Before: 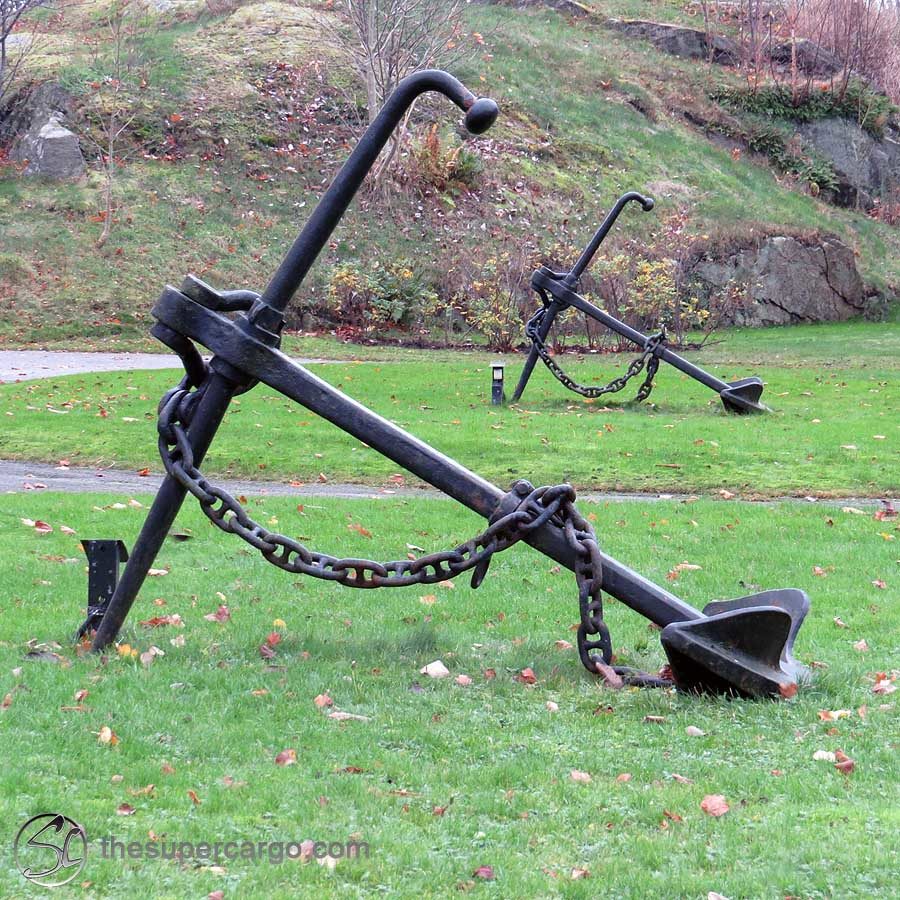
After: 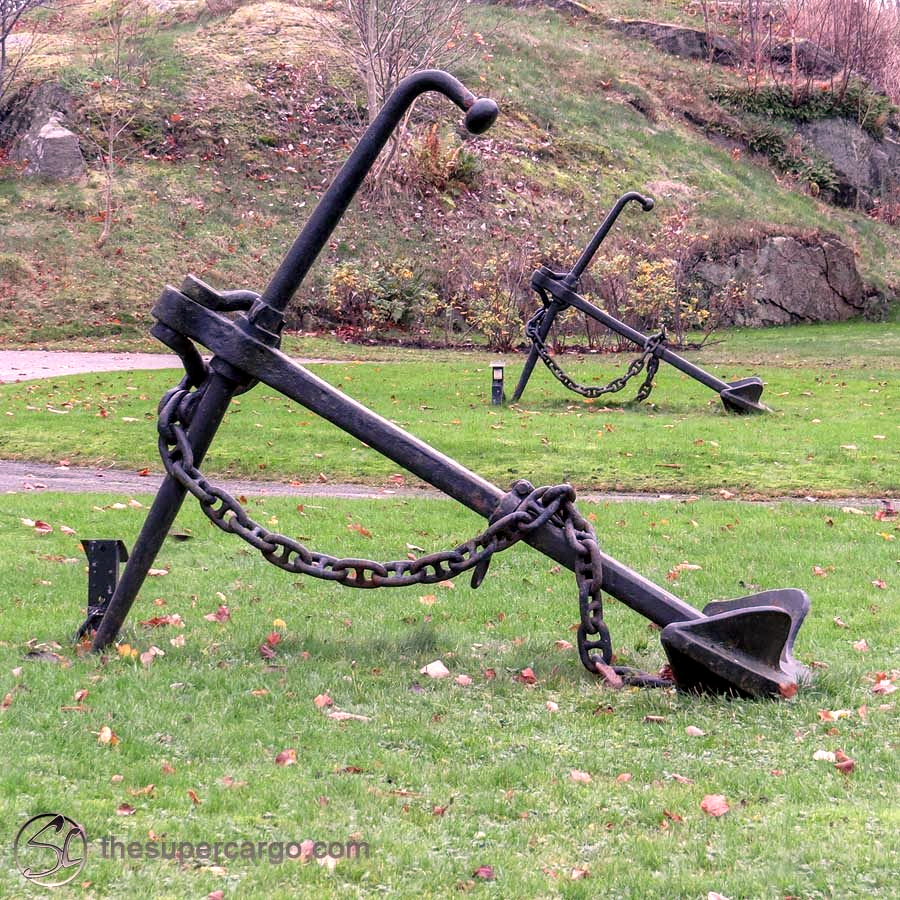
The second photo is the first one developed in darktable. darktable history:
local contrast: detail 130%
color correction: highlights a* 14.55, highlights b* 4.87
